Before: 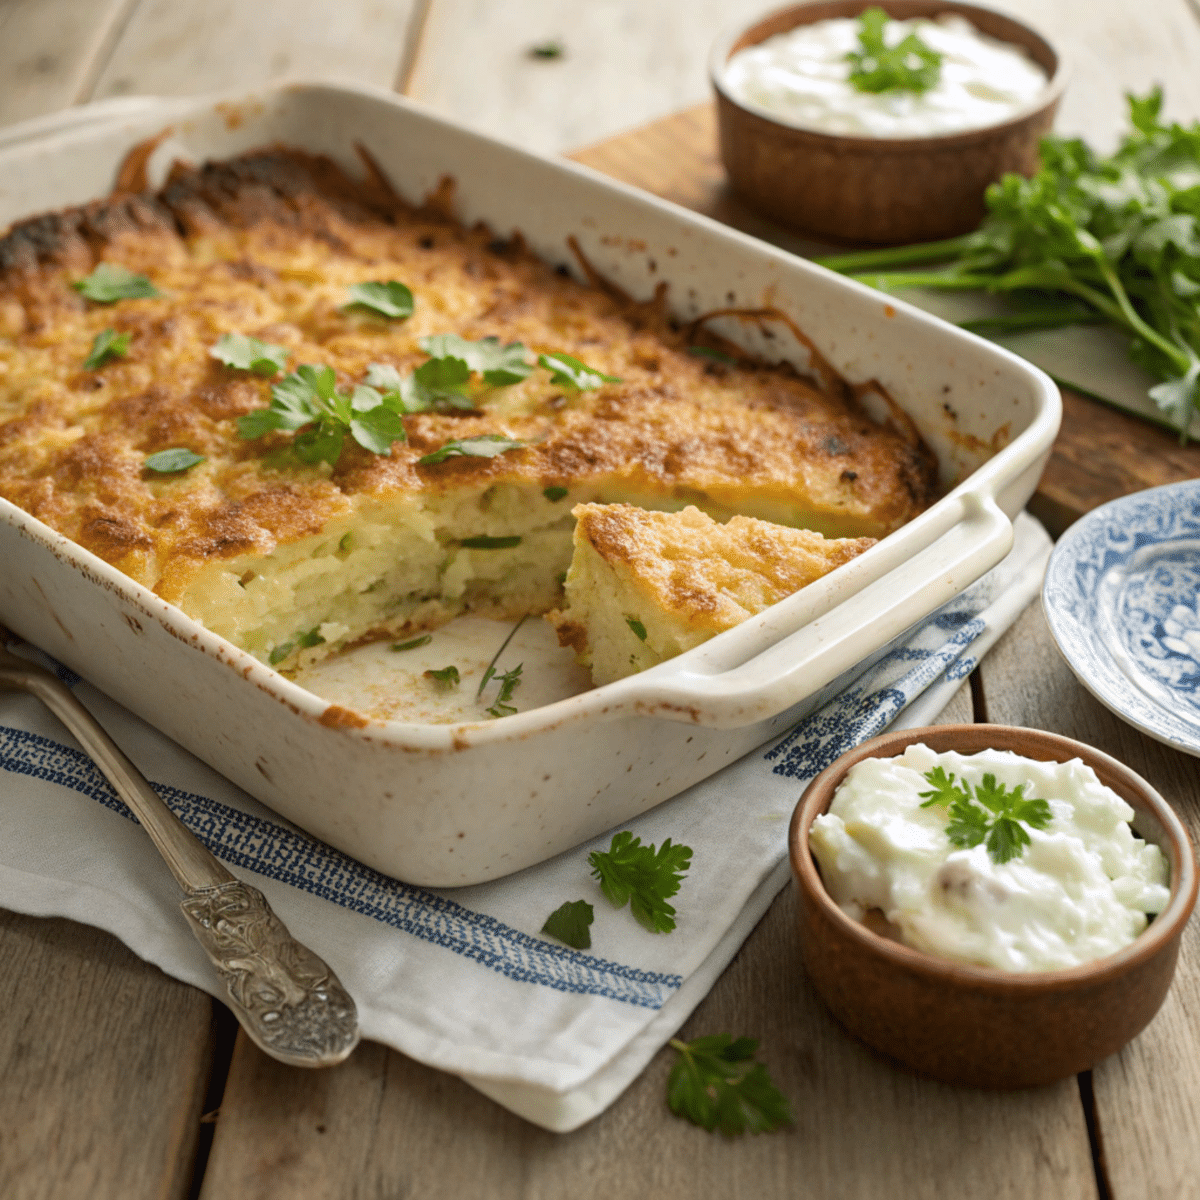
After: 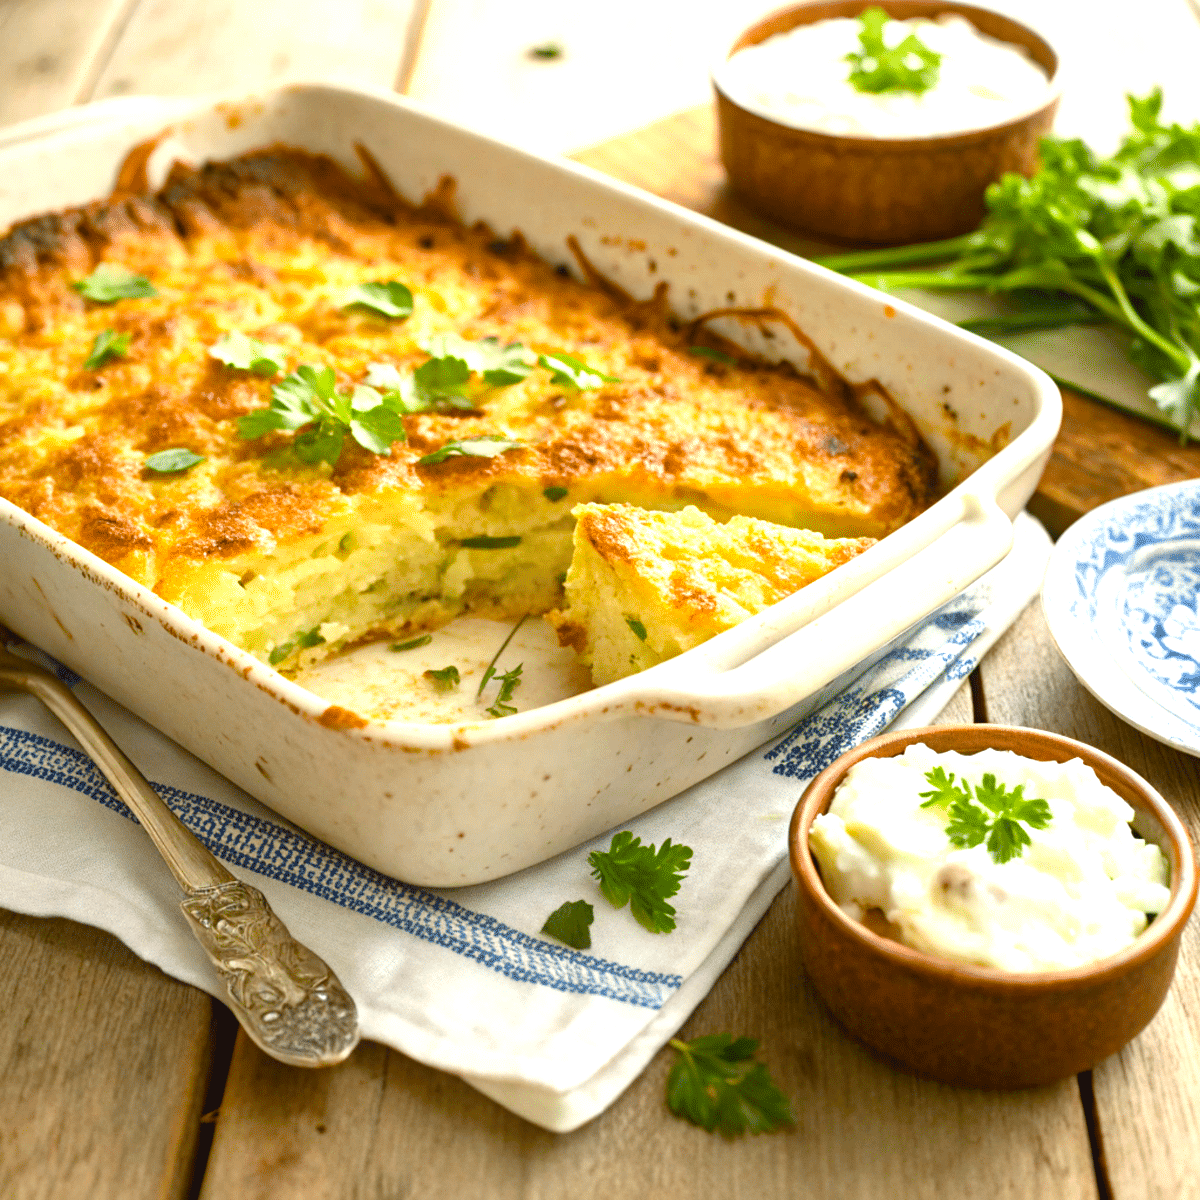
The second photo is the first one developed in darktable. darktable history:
color balance rgb: perceptual saturation grading › global saturation 43.825%, perceptual saturation grading › highlights -25.762%, perceptual saturation grading › shadows 49.238%
exposure: black level correction 0, exposure 1.031 EV, compensate exposure bias true, compensate highlight preservation false
color correction: highlights b* 2.9
